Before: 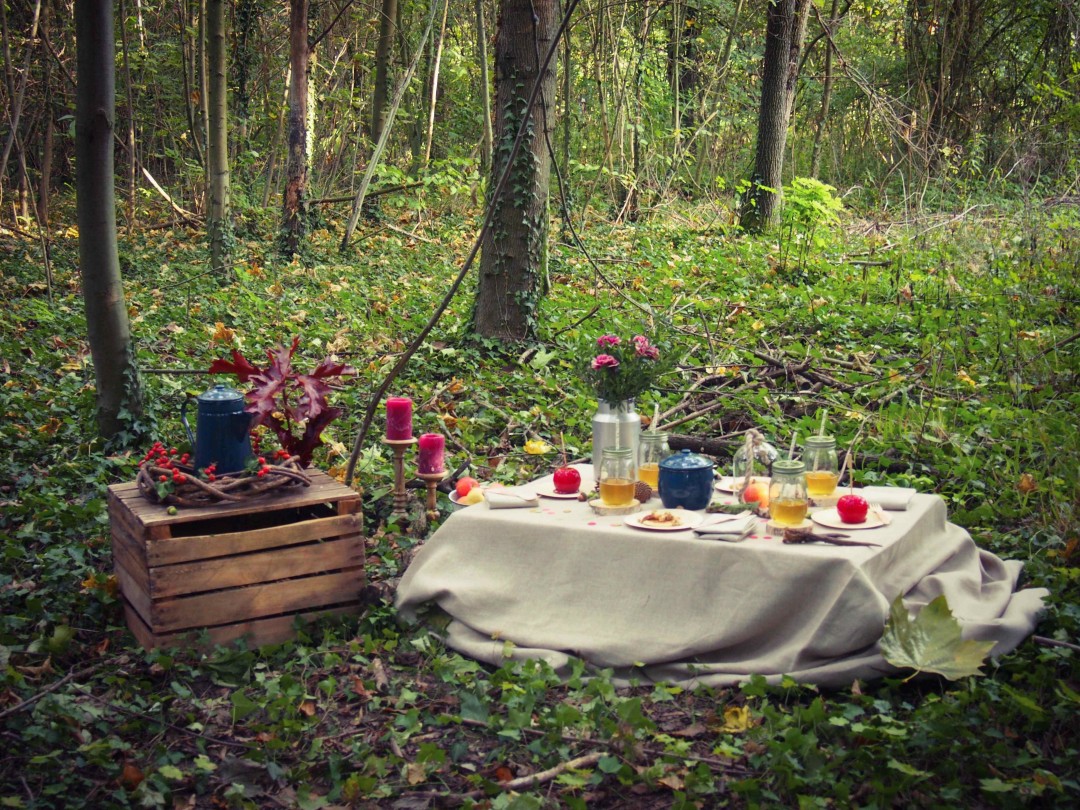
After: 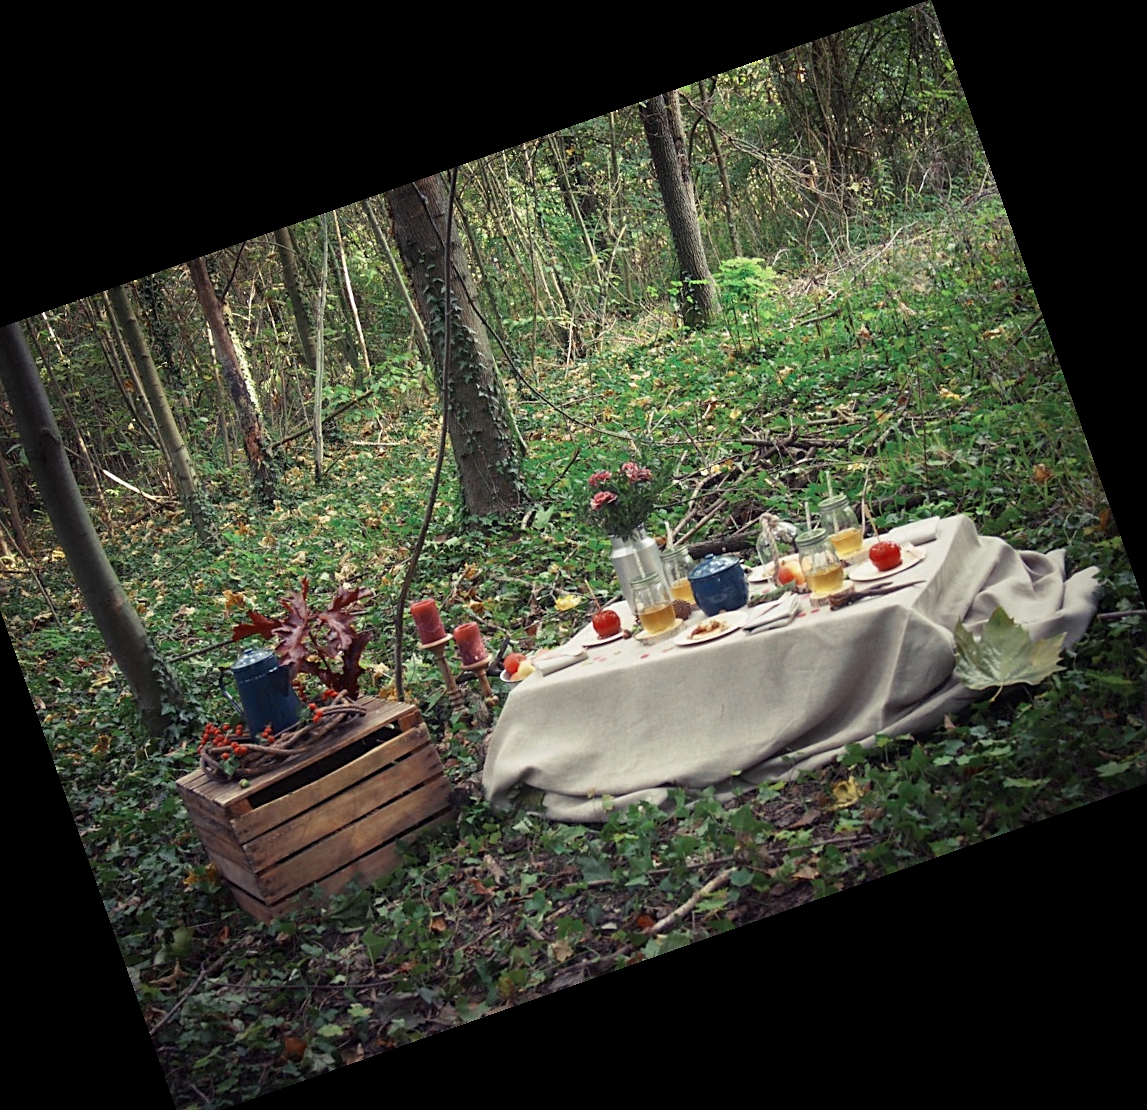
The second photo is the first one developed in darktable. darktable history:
crop and rotate: angle 19.43°, left 6.812%, right 4.125%, bottom 1.087%
sharpen: on, module defaults
color zones: curves: ch0 [(0, 0.5) (0.125, 0.4) (0.25, 0.5) (0.375, 0.4) (0.5, 0.4) (0.625, 0.6) (0.75, 0.6) (0.875, 0.5)]; ch1 [(0, 0.35) (0.125, 0.45) (0.25, 0.35) (0.375, 0.35) (0.5, 0.35) (0.625, 0.35) (0.75, 0.45) (0.875, 0.35)]; ch2 [(0, 0.6) (0.125, 0.5) (0.25, 0.5) (0.375, 0.6) (0.5, 0.6) (0.625, 0.5) (0.75, 0.5) (0.875, 0.5)]
levels: mode automatic
